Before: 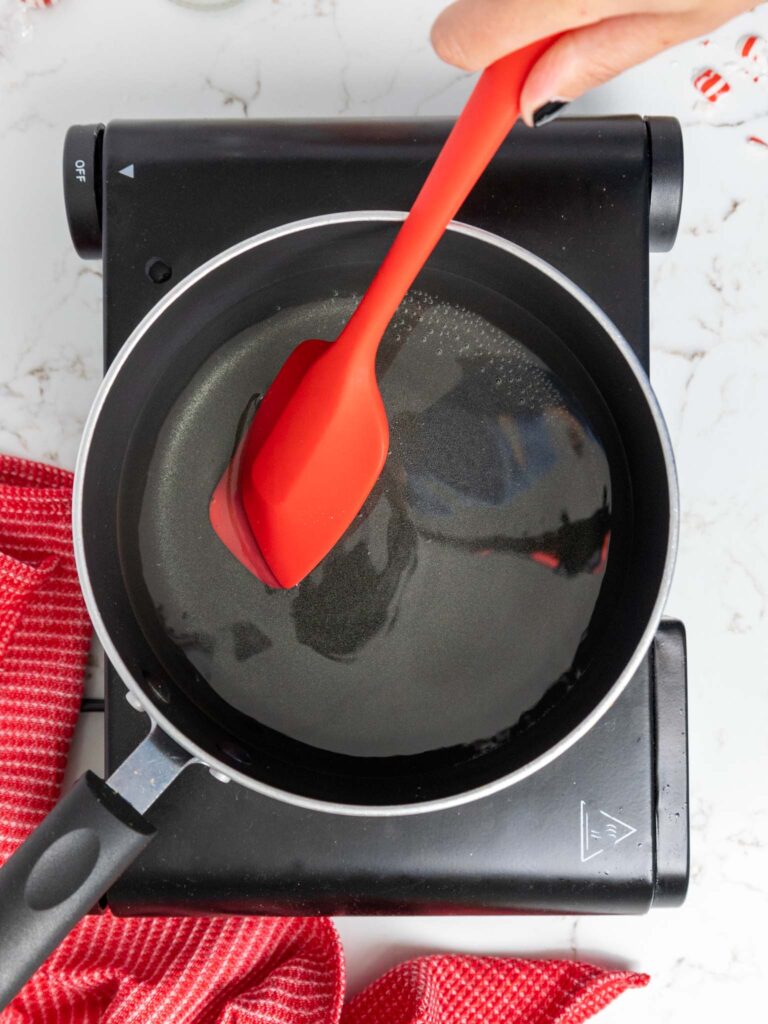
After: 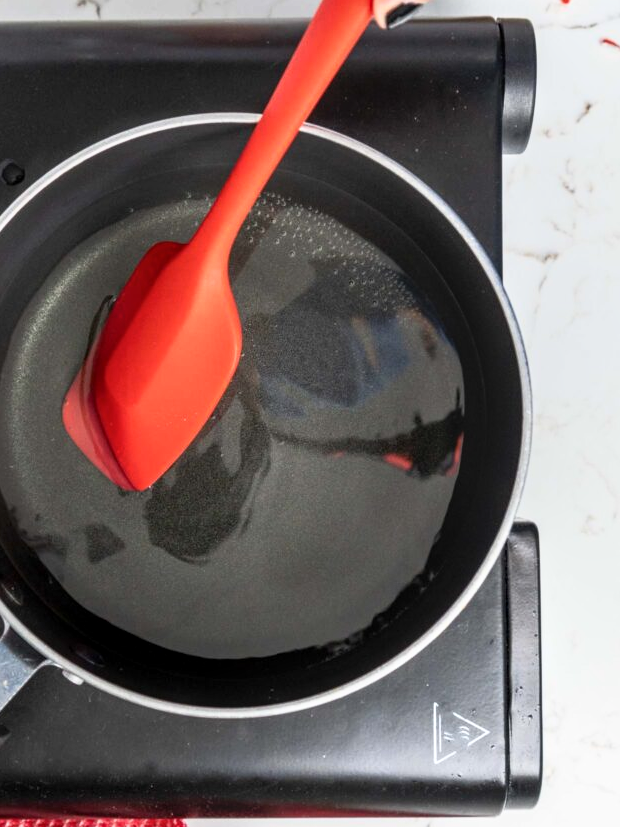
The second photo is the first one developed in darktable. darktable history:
base curve: curves: ch0 [(0, 0) (0.257, 0.25) (0.482, 0.586) (0.757, 0.871) (1, 1)]
local contrast: on, module defaults
crop: left 19.159%, top 9.58%, bottom 9.58%
